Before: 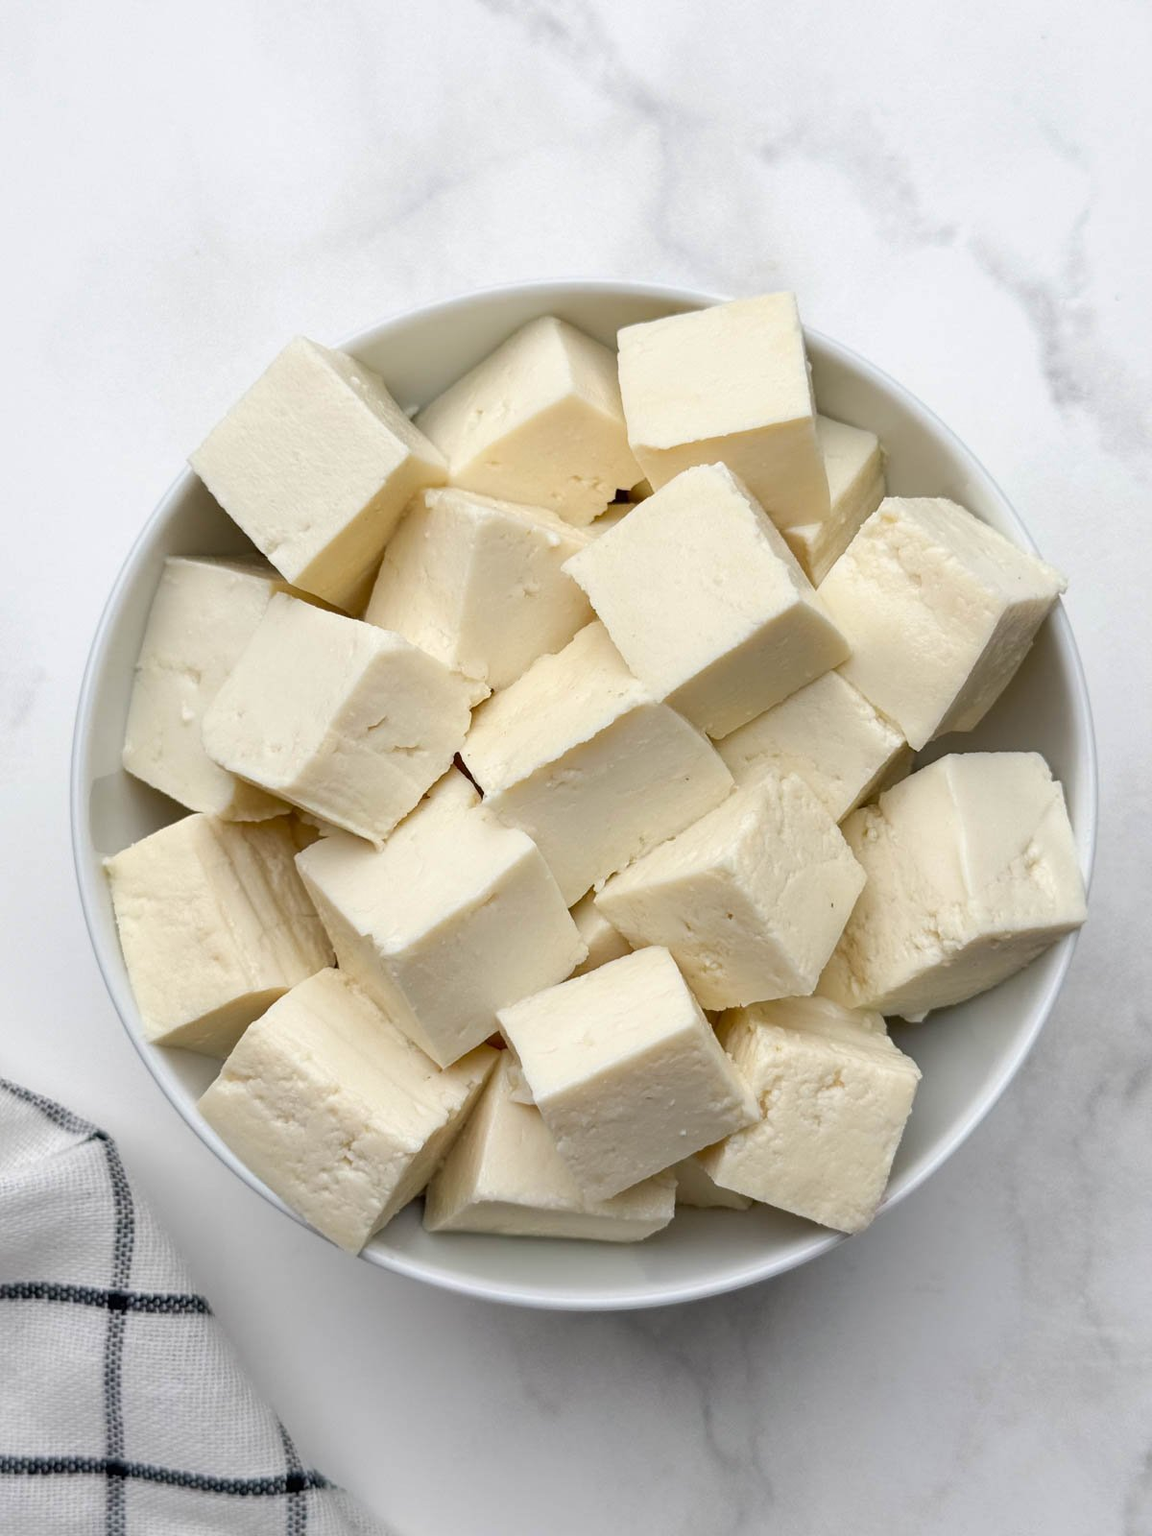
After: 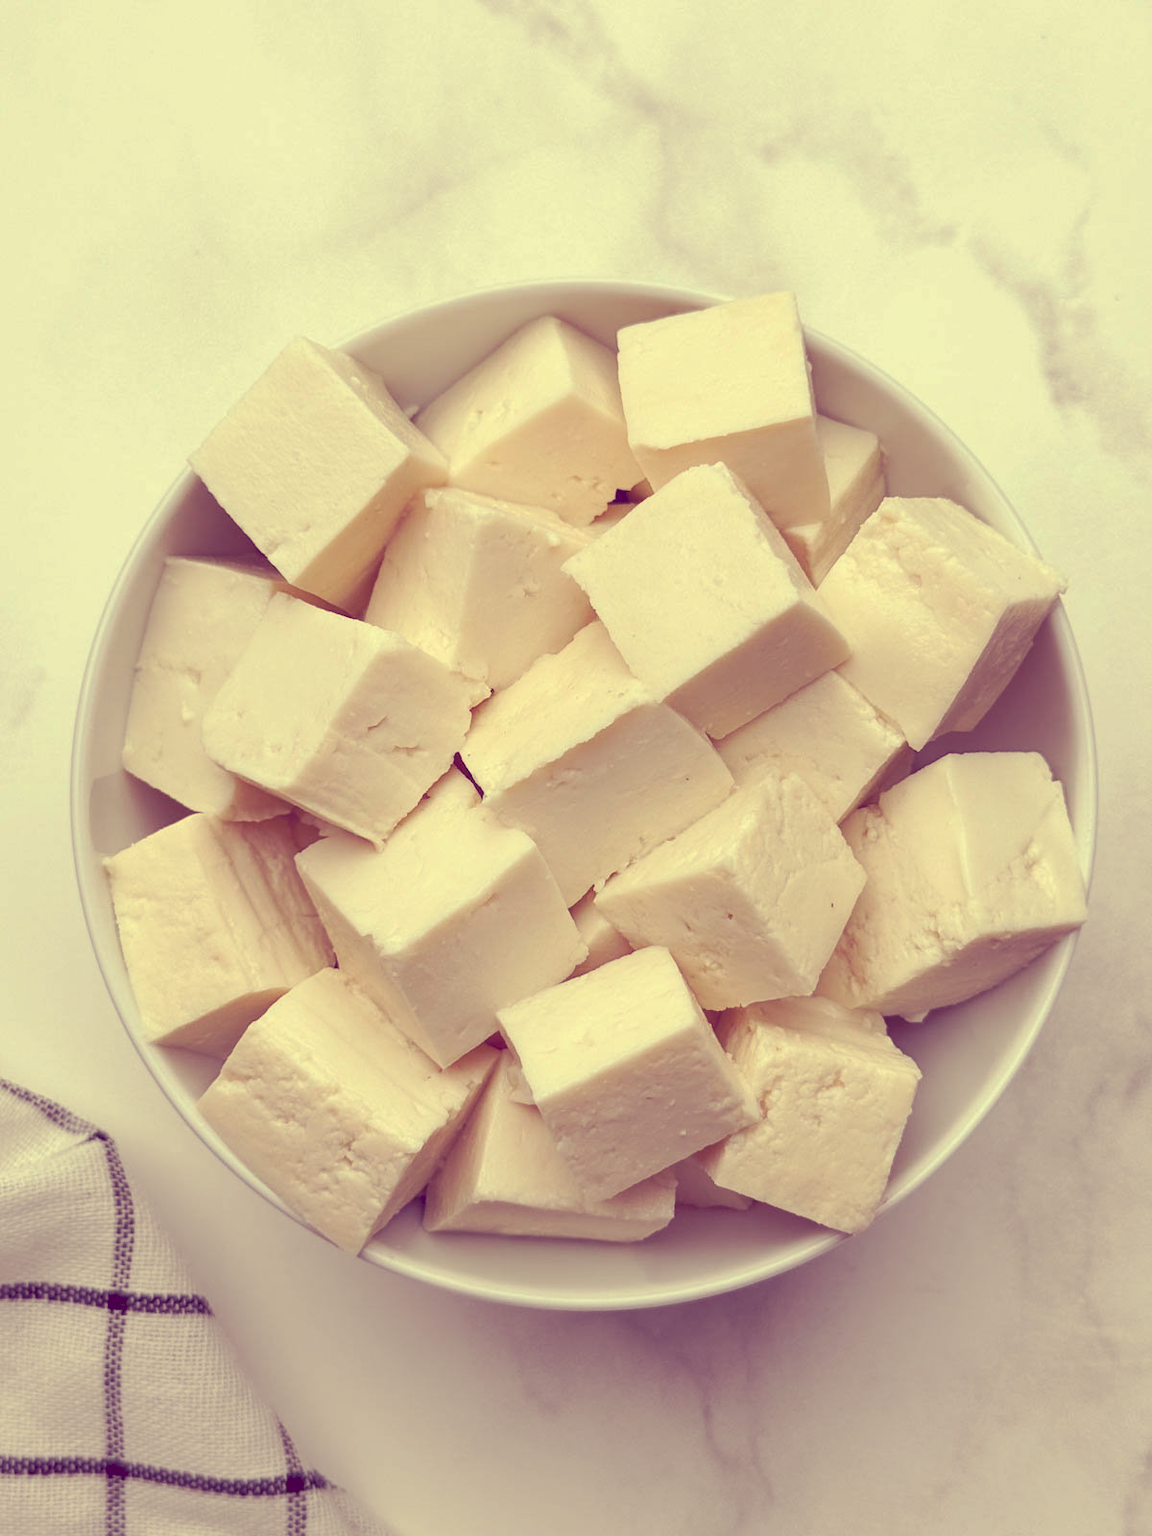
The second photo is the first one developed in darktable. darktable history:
tone curve: curves: ch0 [(0, 0) (0.003, 0.125) (0.011, 0.139) (0.025, 0.155) (0.044, 0.174) (0.069, 0.192) (0.1, 0.211) (0.136, 0.234) (0.177, 0.262) (0.224, 0.296) (0.277, 0.337) (0.335, 0.385) (0.399, 0.436) (0.468, 0.5) (0.543, 0.573) (0.623, 0.644) (0.709, 0.713) (0.801, 0.791) (0.898, 0.881) (1, 1)], preserve colors none
color look up table: target L [96.81, 94.91, 90.46, 87.41, 78.9, 79.27, 73.68, 73.38, 61.5, 58.49, 49.67, 29.28, 28.48, 6.996, 200.55, 85.26, 77.78, 67.1, 61.12, 56.81, 50.56, 51.17, 33.38, 27.27, 9.943, 99.84, 79.12, 70.66, 68.37, 59.23, 57.34, 55.29, 53.66, 47.91, 40.67, 38.94, 37.36, 32.94, 18.06, 11.21, 19.94, 7.788, 92.49, 80.18, 78.98, 70.21, 55.89, 37.48, 34.31], target a [-10.21, -27.08, -40.37, -74.89, -66.81, -20.15, -56.24, -17.91, -51.14, -14.87, -30.88, -9.755, 27.46, 30.42, 0, 7.58, 6.84, 47.62, 65.16, 37.25, 19.16, 38.46, 69.12, 56.46, 47.34, -8.082, 17, 12.98, 6.101, 83.81, 45.05, 9.467, 80.74, 28.76, 7.571, 2.796, 71.48, 71.31, 27.74, 54.09, 59.8, 45.09, -32.23, -54.41, -16.59, -30.06, -28.86, -10.38, 18.89], target b [51.32, 82.18, 42.27, 60.26, 42.12, 34.92, 20.31, 63.99, 49.46, 34.96, 12.65, 0.751, 8.807, -27.36, 0, 71.9, 33.22, 24.59, 36.42, 39.82, 20.14, 16.43, 18.1, -7.494, -19.08, 31.98, 7.059, 13.42, -9.978, -24.53, -15.92, -9.105, 5.765, -4.81, -50.47, -41.13, -58.72, -32.91, -41.72, -69.45, -38.7, -39.27, 24.39, 7.03, 17.65, -5.066, -3.652, -15.77, -10.09], num patches 49
